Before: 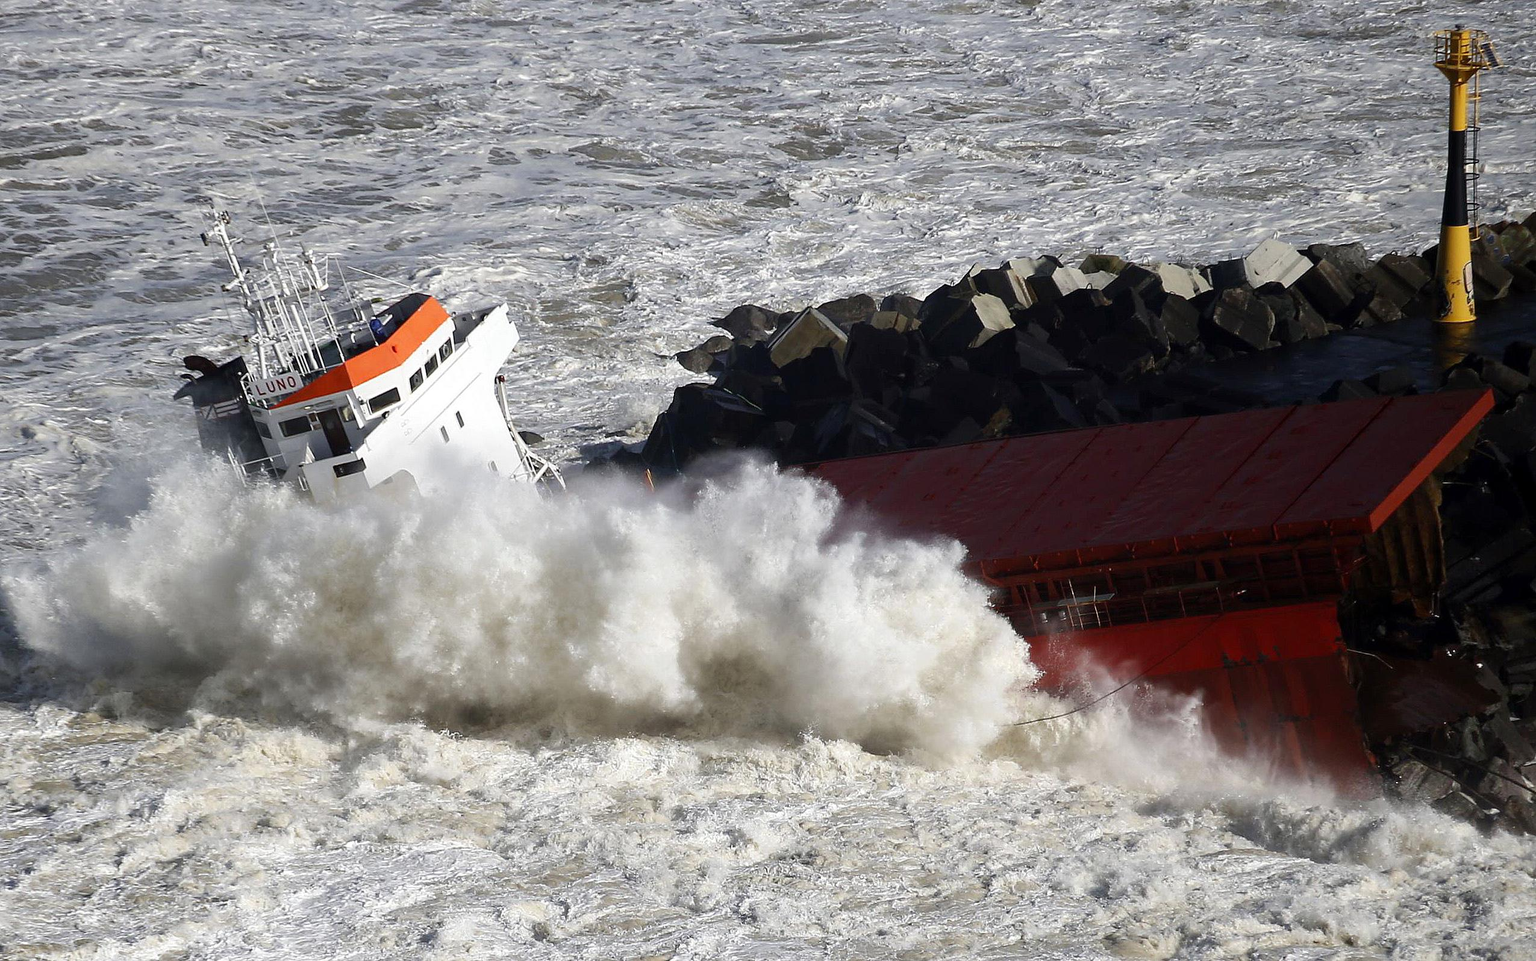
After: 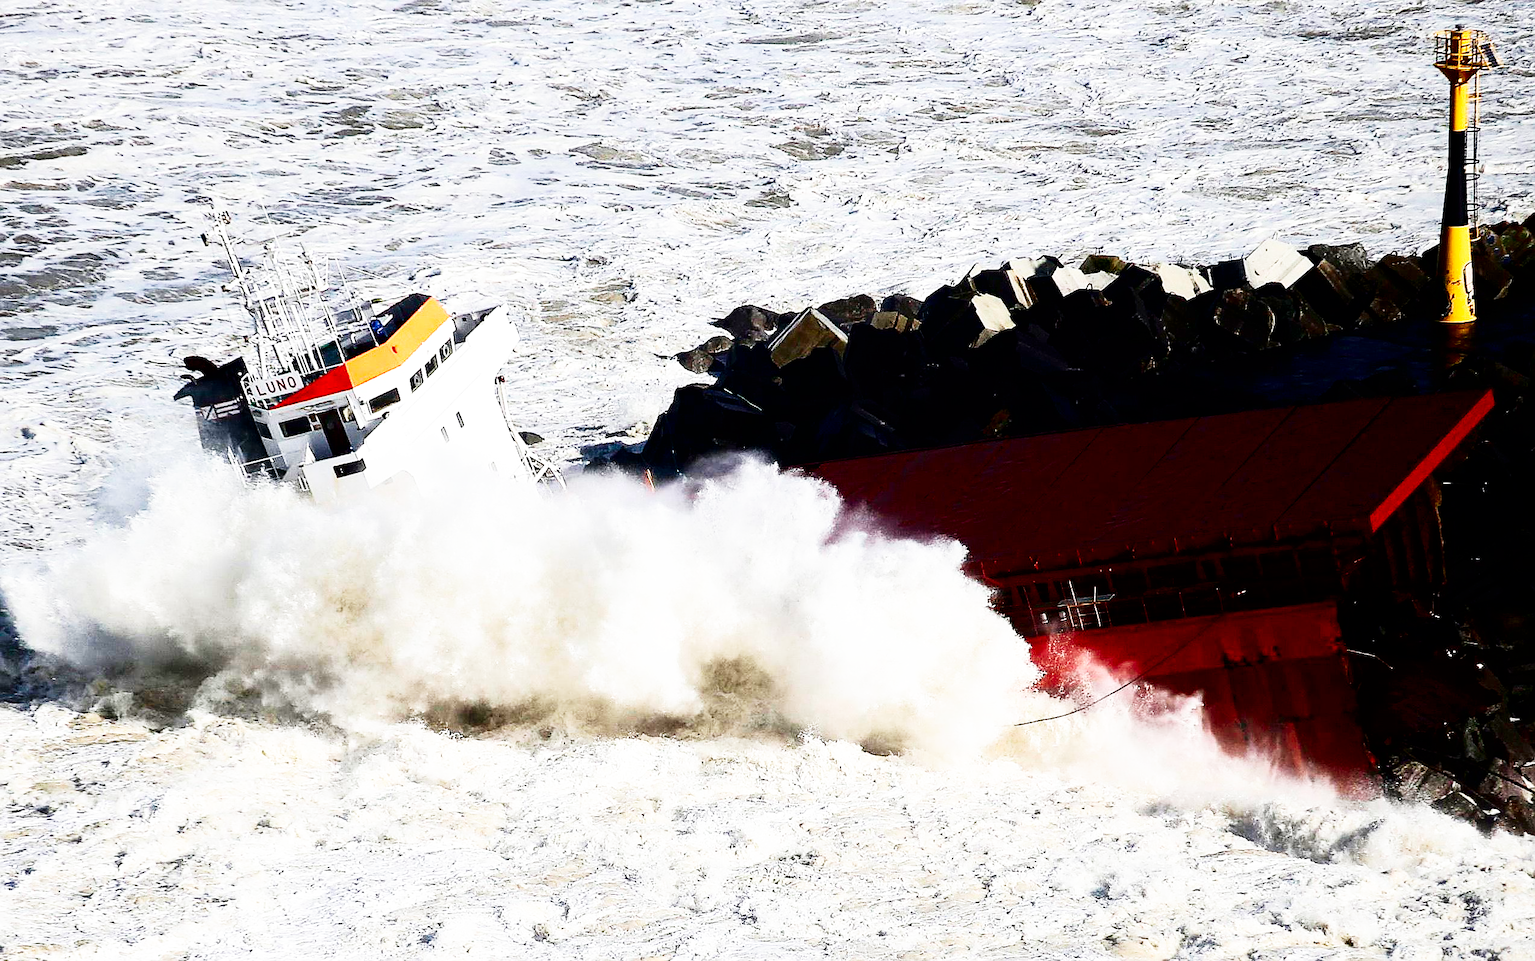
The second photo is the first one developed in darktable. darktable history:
base curve: curves: ch0 [(0, 0) (0.007, 0.004) (0.027, 0.03) (0.046, 0.07) (0.207, 0.54) (0.442, 0.872) (0.673, 0.972) (1, 1)], fusion 1, exposure shift 0.01, preserve colors none
tone curve: curves: ch0 [(0, 0) (0.042, 0.01) (0.223, 0.123) (0.59, 0.574) (0.802, 0.868) (1, 1)], color space Lab, independent channels, preserve colors none
tone equalizer: edges refinement/feathering 500, mask exposure compensation -1.57 EV, preserve details no
sharpen: on, module defaults
